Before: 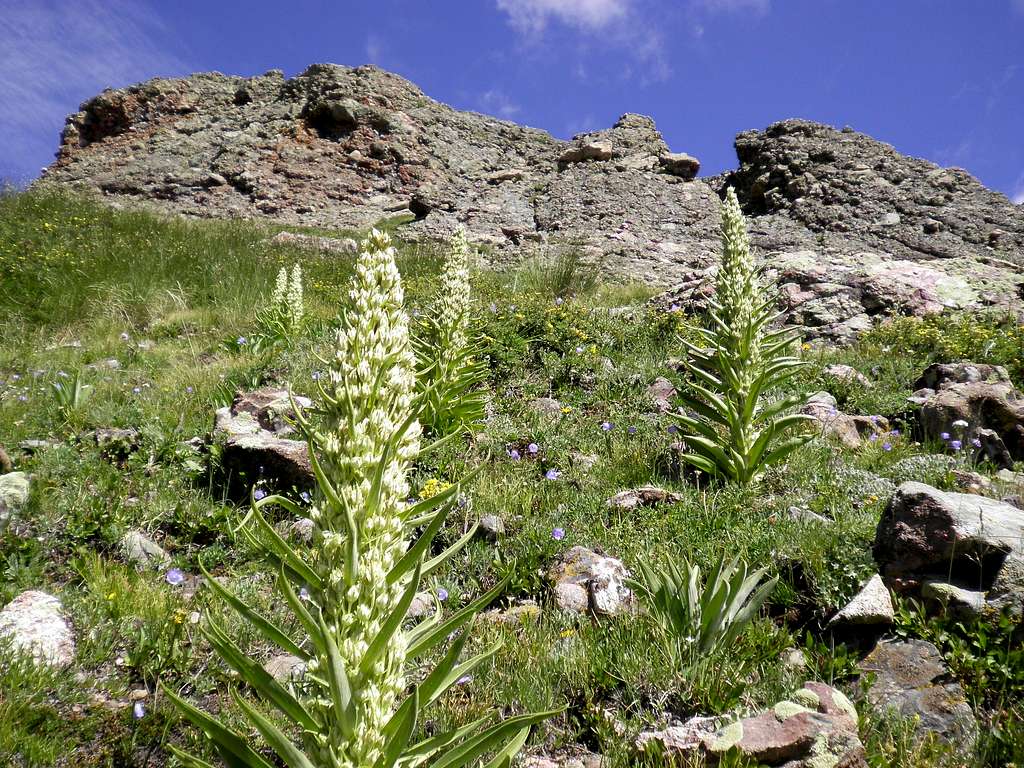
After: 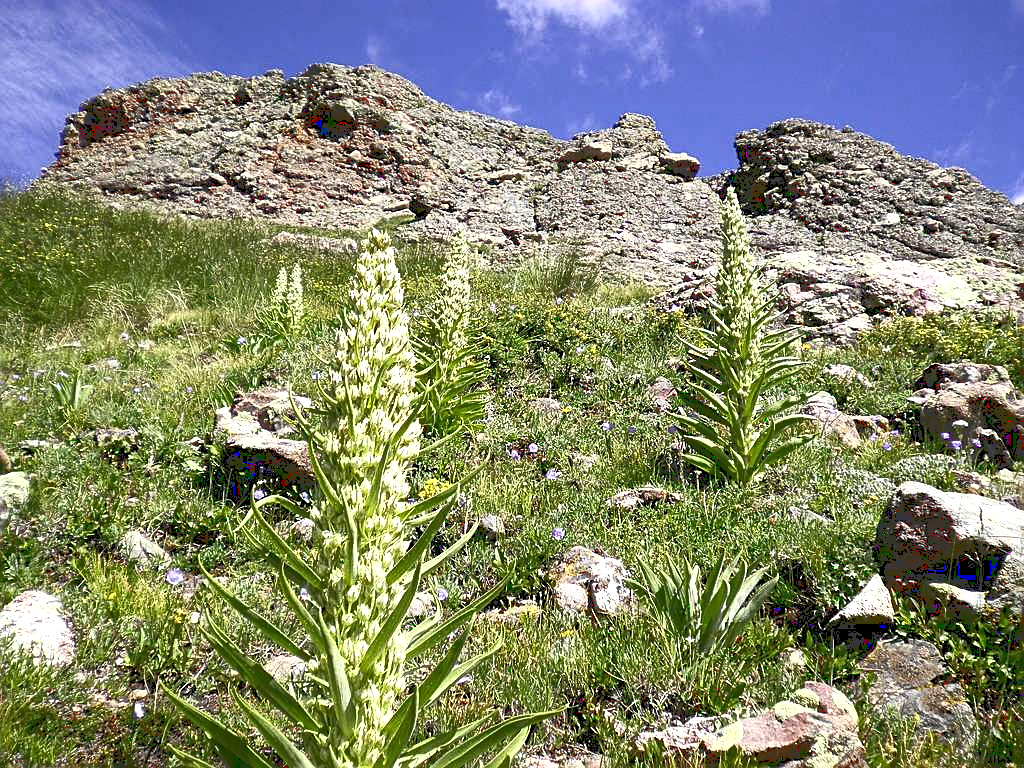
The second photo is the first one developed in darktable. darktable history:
local contrast: highlights 104%, shadows 101%, detail 119%, midtone range 0.2
base curve: curves: ch0 [(0, 0.036) (0.007, 0.037) (0.604, 0.887) (1, 1)]
sharpen: on, module defaults
